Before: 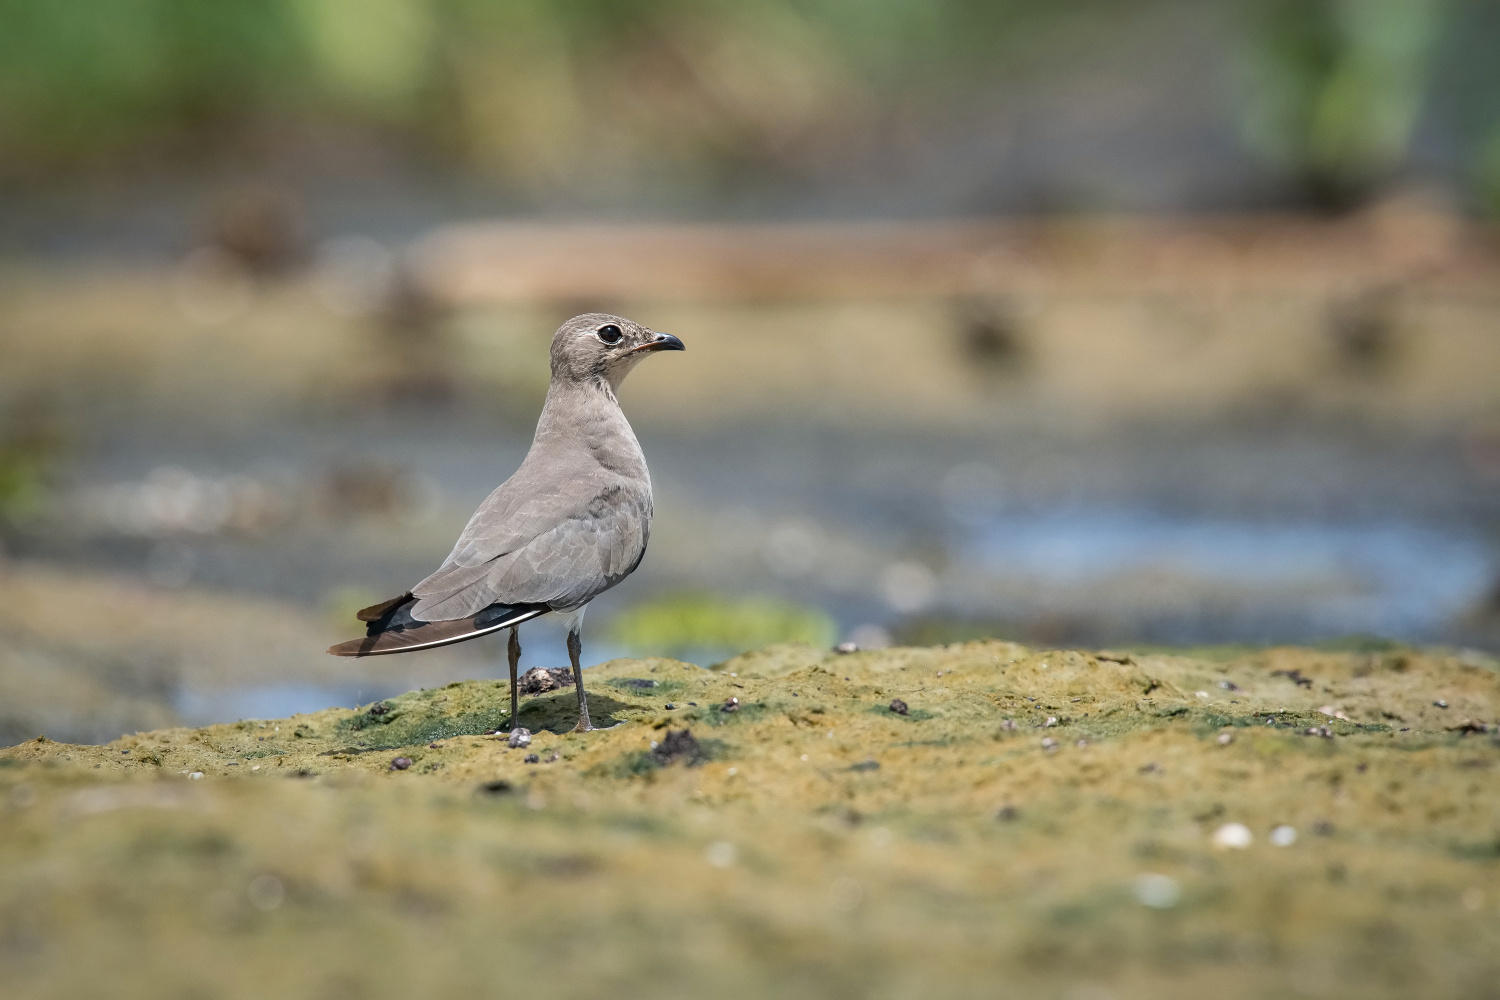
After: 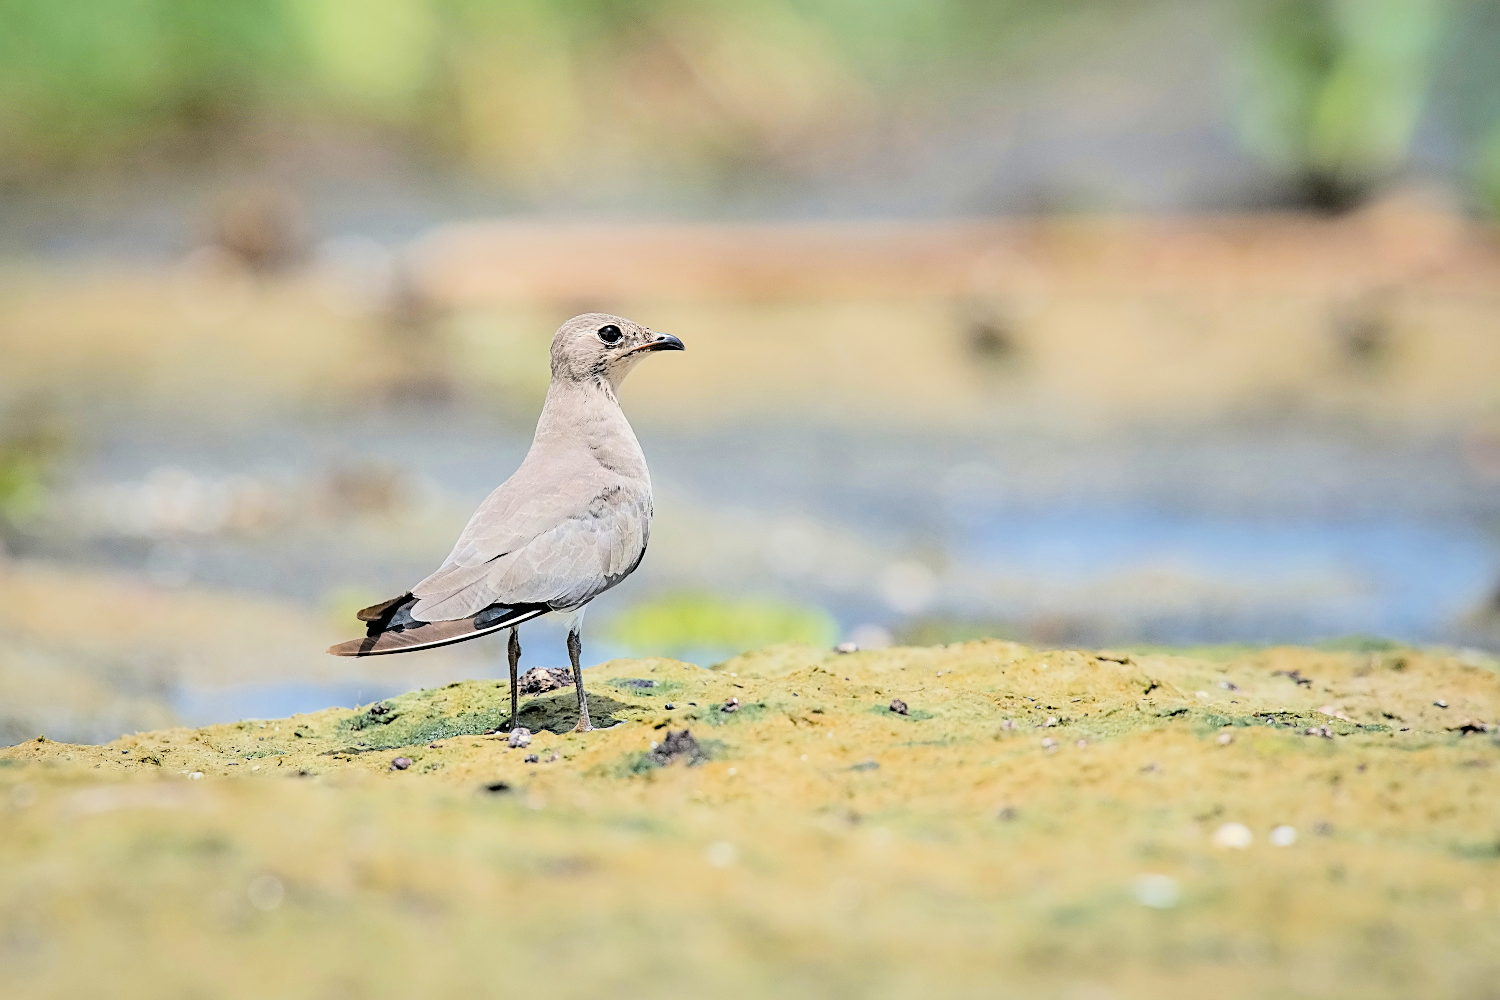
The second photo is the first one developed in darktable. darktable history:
sharpen: on, module defaults
filmic rgb: black relative exposure -2.9 EV, white relative exposure 4.56 EV, threshold -0.306 EV, transition 3.19 EV, structure ↔ texture 99.62%, hardness 1.74, contrast 1.236, preserve chrominance max RGB, color science v6 (2022), contrast in shadows safe, contrast in highlights safe, enable highlight reconstruction true
exposure: black level correction 0, exposure 1.464 EV, compensate highlight preservation false
